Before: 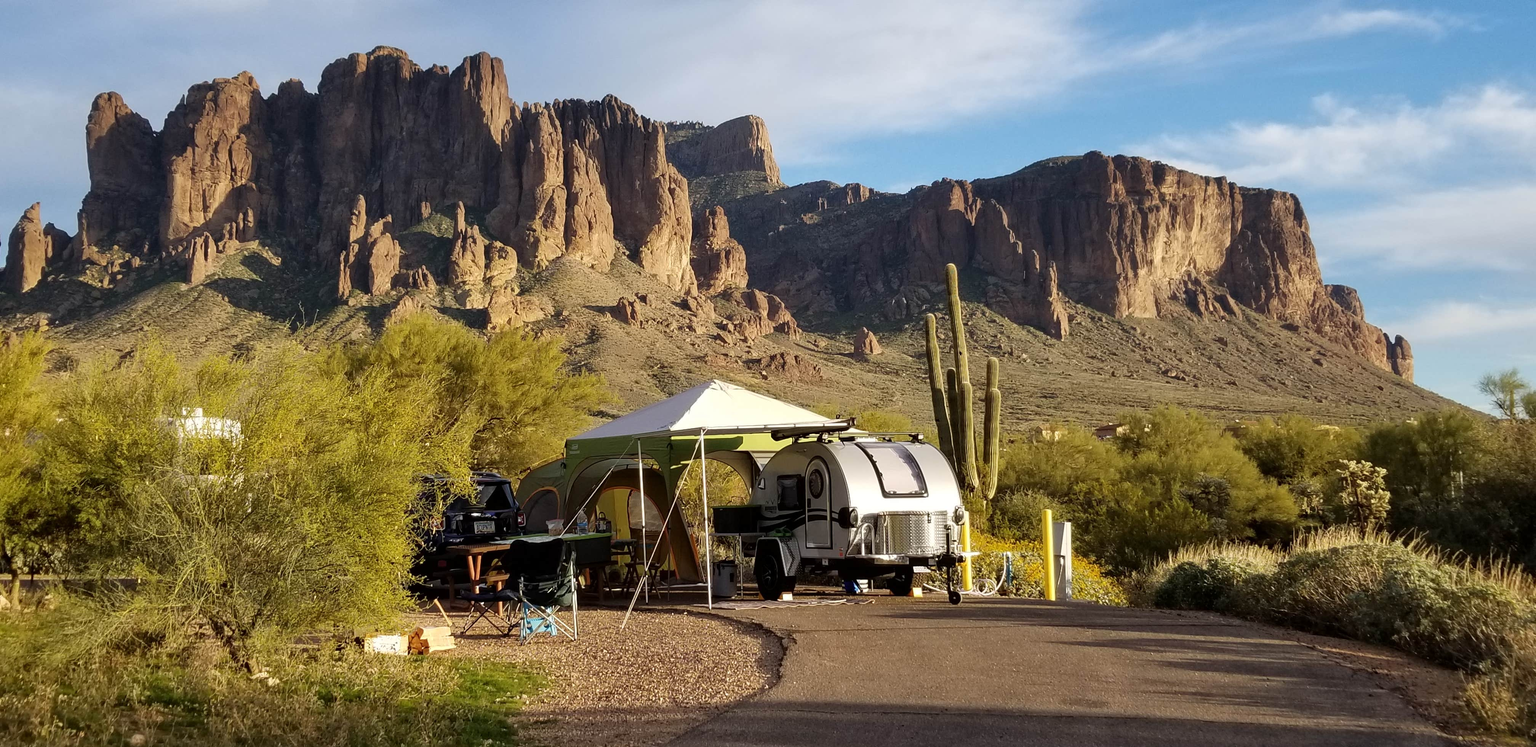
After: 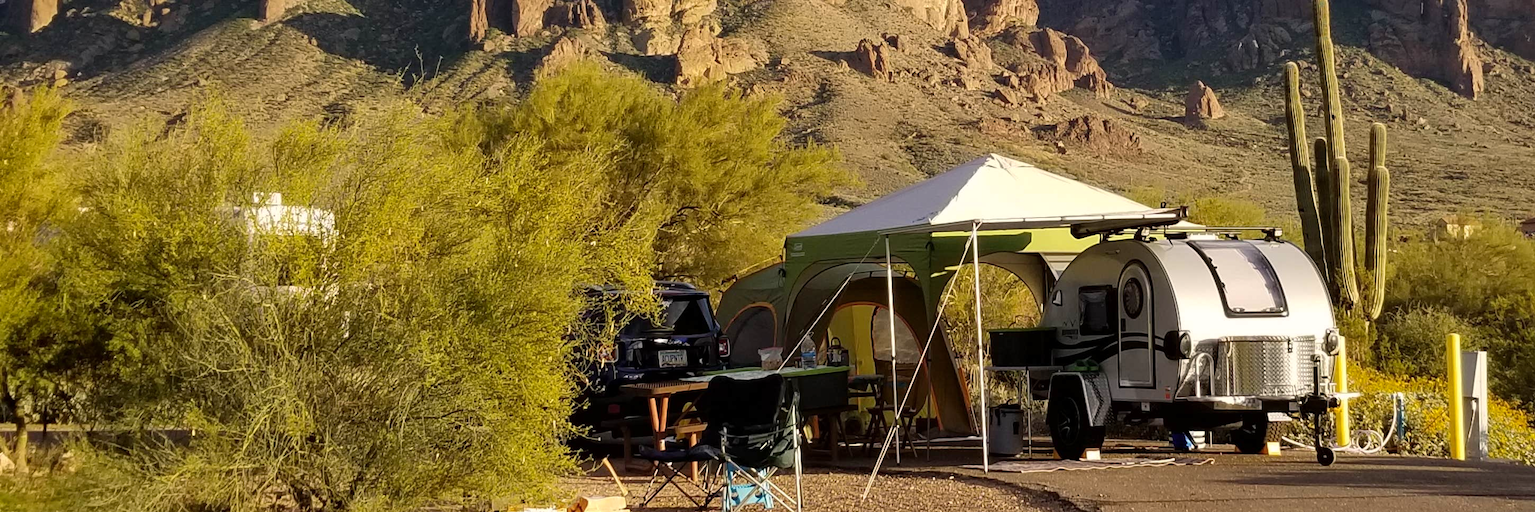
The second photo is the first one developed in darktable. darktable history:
exposure: compensate highlight preservation false
color balance rgb: highlights gain › chroma 1.054%, highlights gain › hue 69.34°, perceptual saturation grading › global saturation -0.136%, global vibrance 20%
crop: top 36.063%, right 27.946%, bottom 14.484%
